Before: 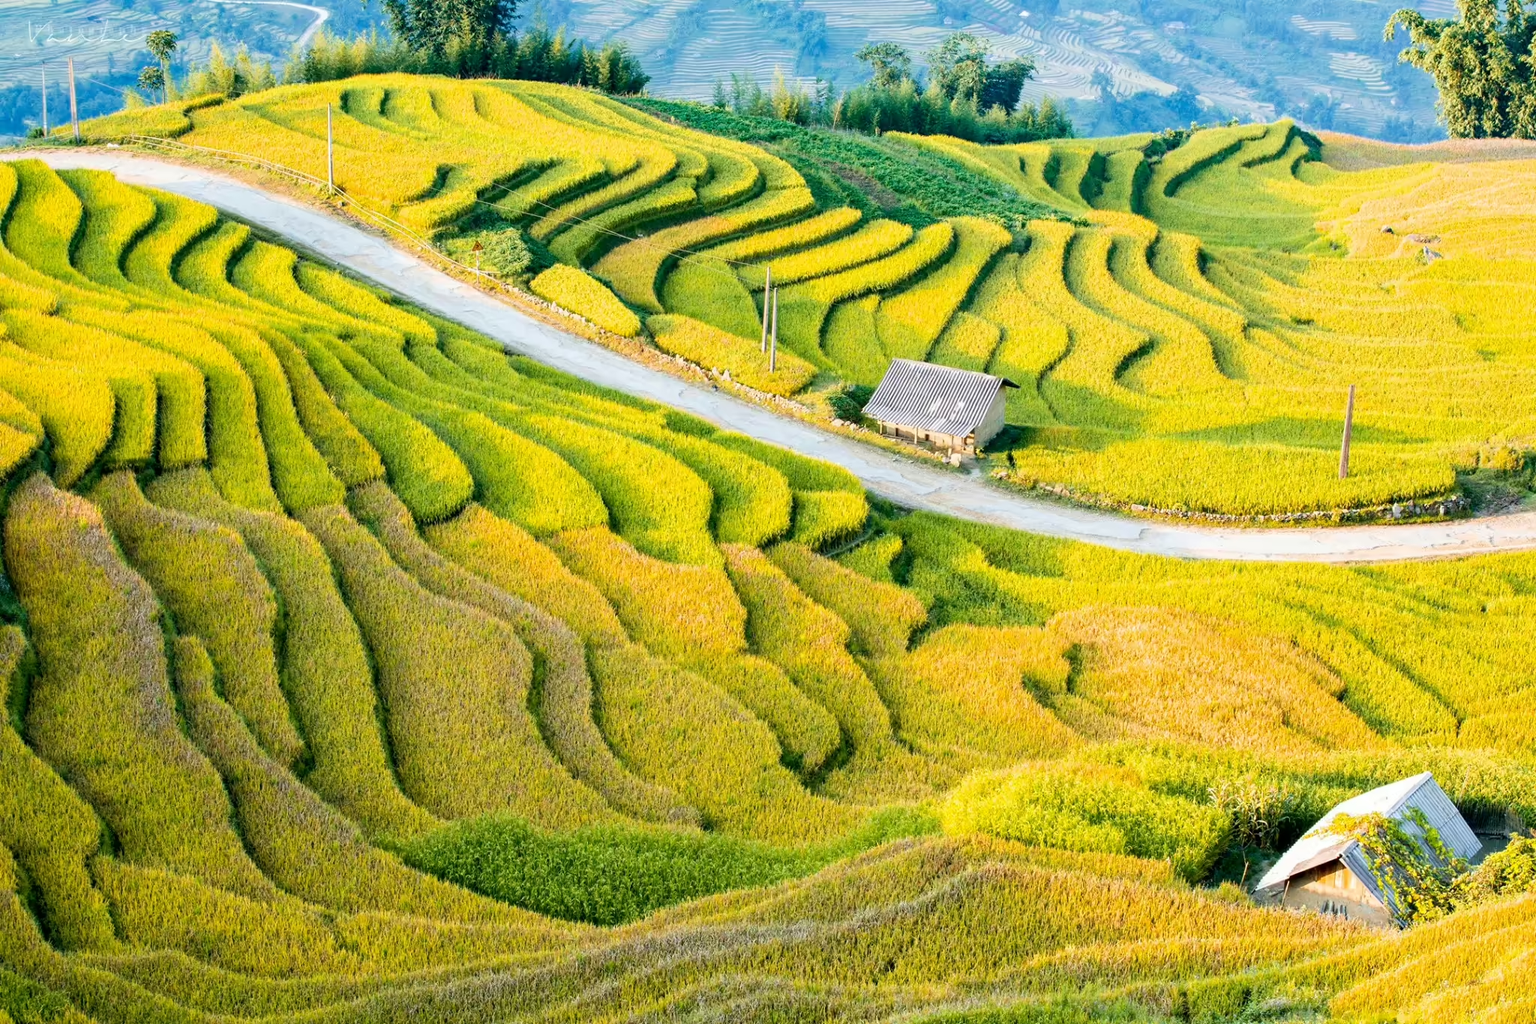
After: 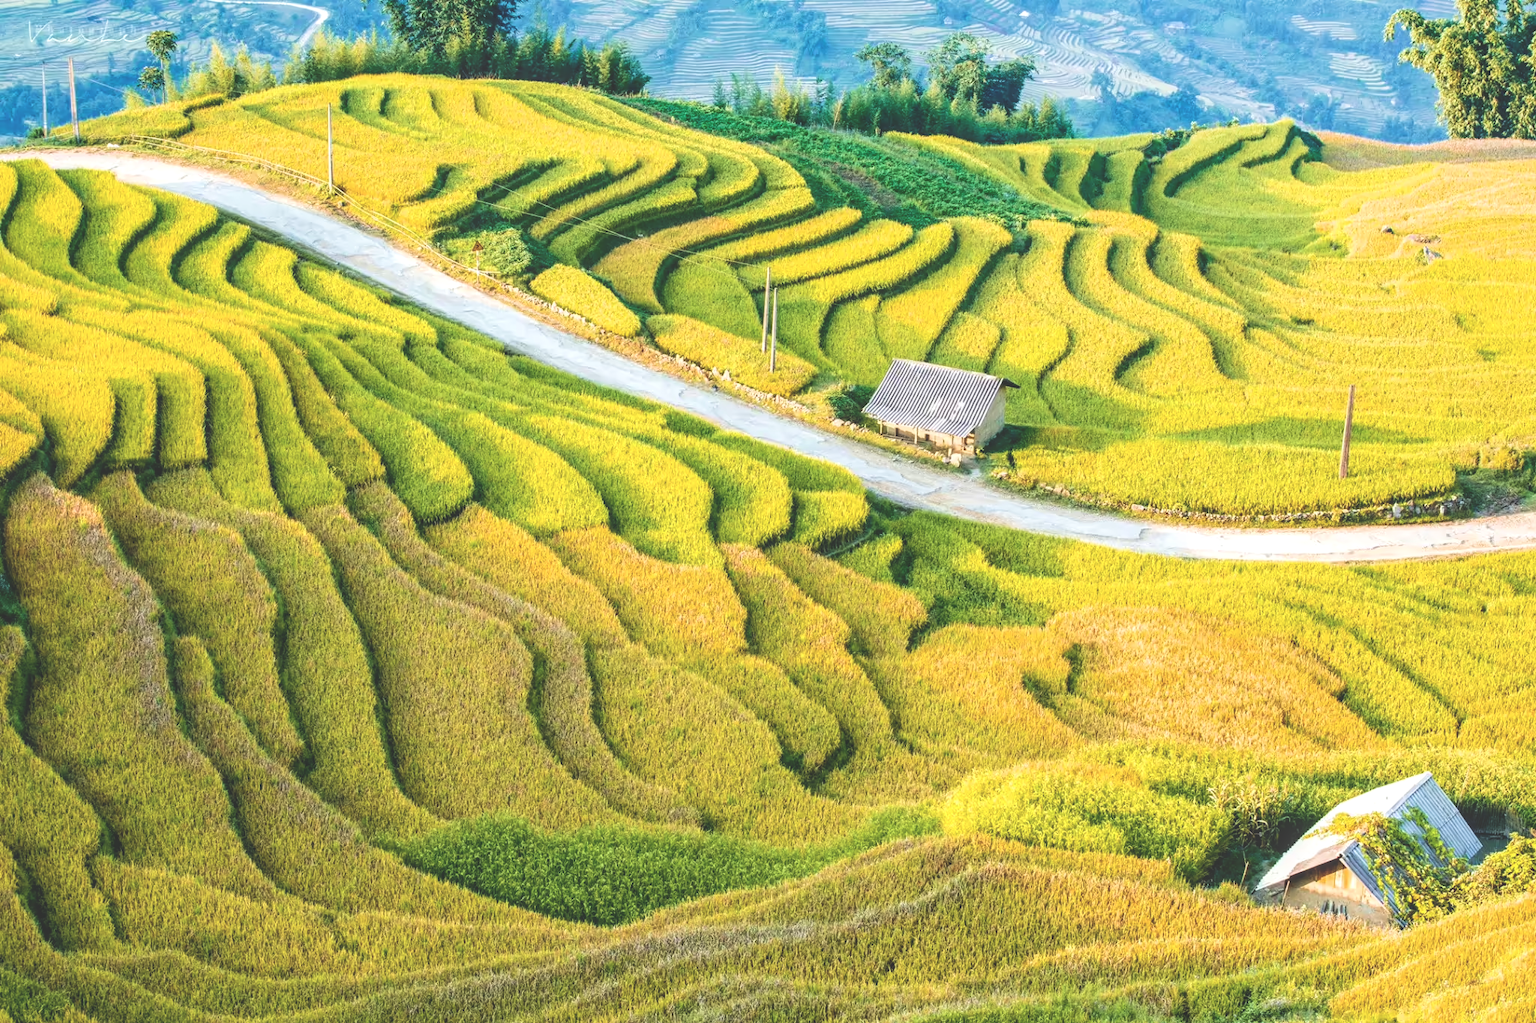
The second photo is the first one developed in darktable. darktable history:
local contrast: on, module defaults
velvia: on, module defaults
exposure: black level correction -0.041, exposure 0.064 EV, compensate highlight preservation false
